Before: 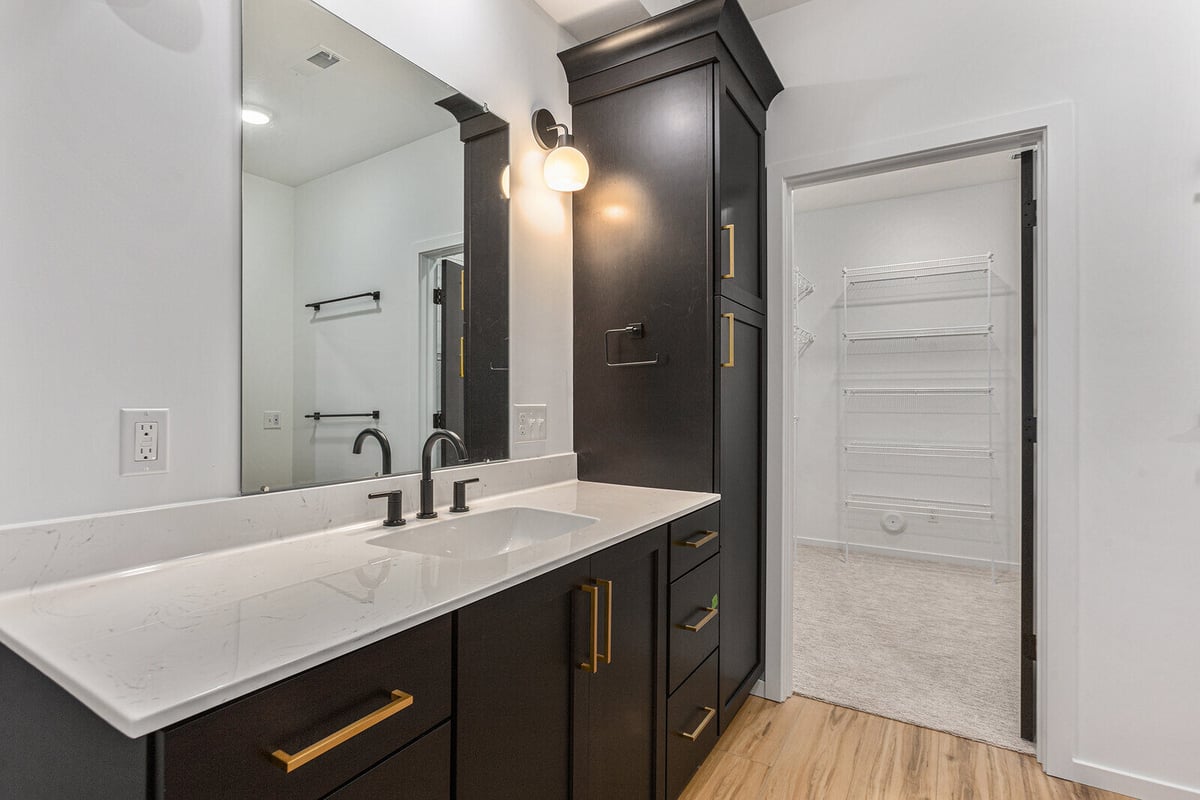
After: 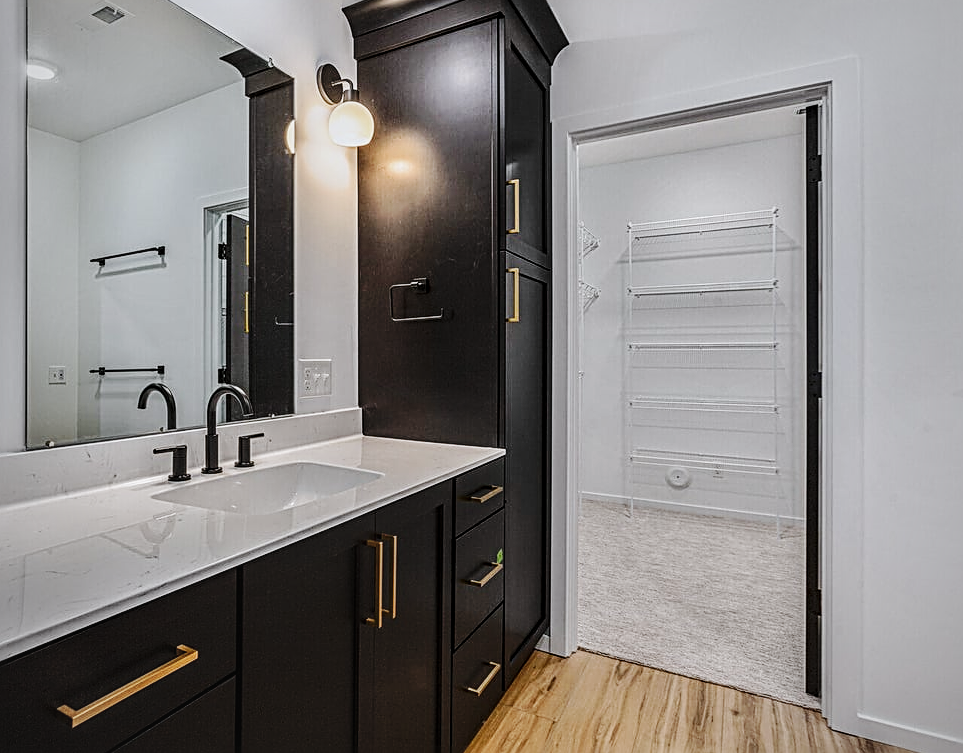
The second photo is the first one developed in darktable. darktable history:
base curve: curves: ch0 [(0, 0) (0.036, 0.025) (0.121, 0.166) (0.206, 0.329) (0.605, 0.79) (1, 1)], preserve colors none
white balance: red 0.983, blue 1.036
vignetting: fall-off radius 60.65%
exposure: exposure -0.582 EV, compensate highlight preservation false
sharpen: radius 2.543, amount 0.636
local contrast: detail 130%
crop and rotate: left 17.959%, top 5.771%, right 1.742%
